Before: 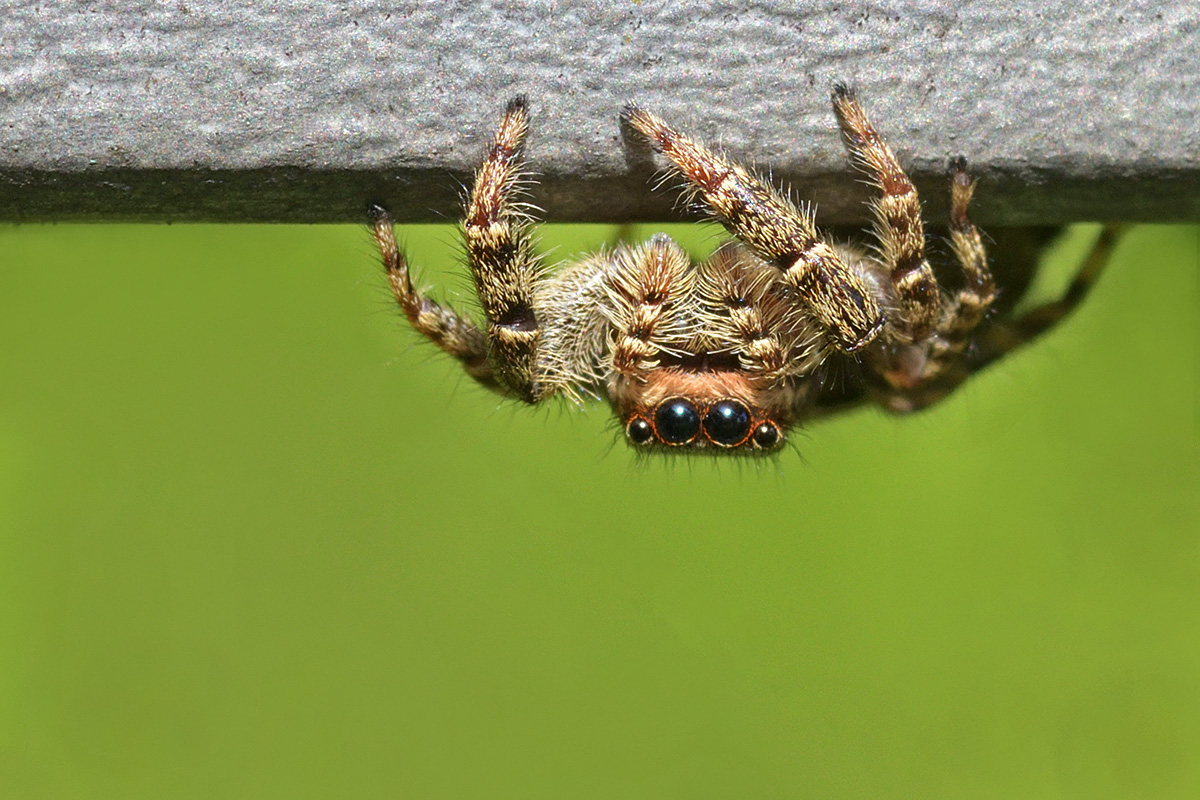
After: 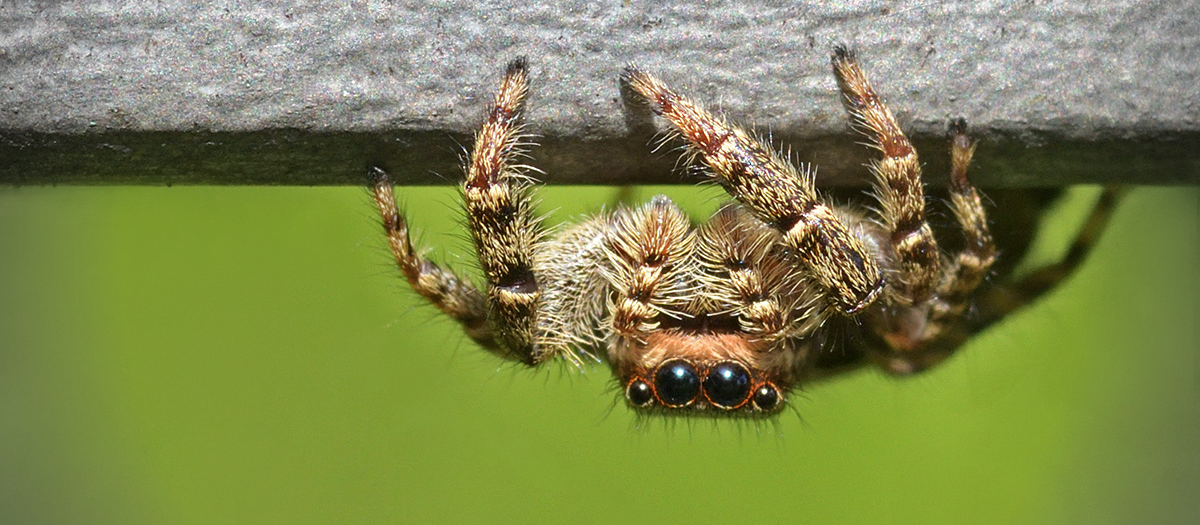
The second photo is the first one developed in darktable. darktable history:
vignetting: fall-off radius 31.48%, brightness -0.472
crop and rotate: top 4.848%, bottom 29.503%
white balance: red 1, blue 1
